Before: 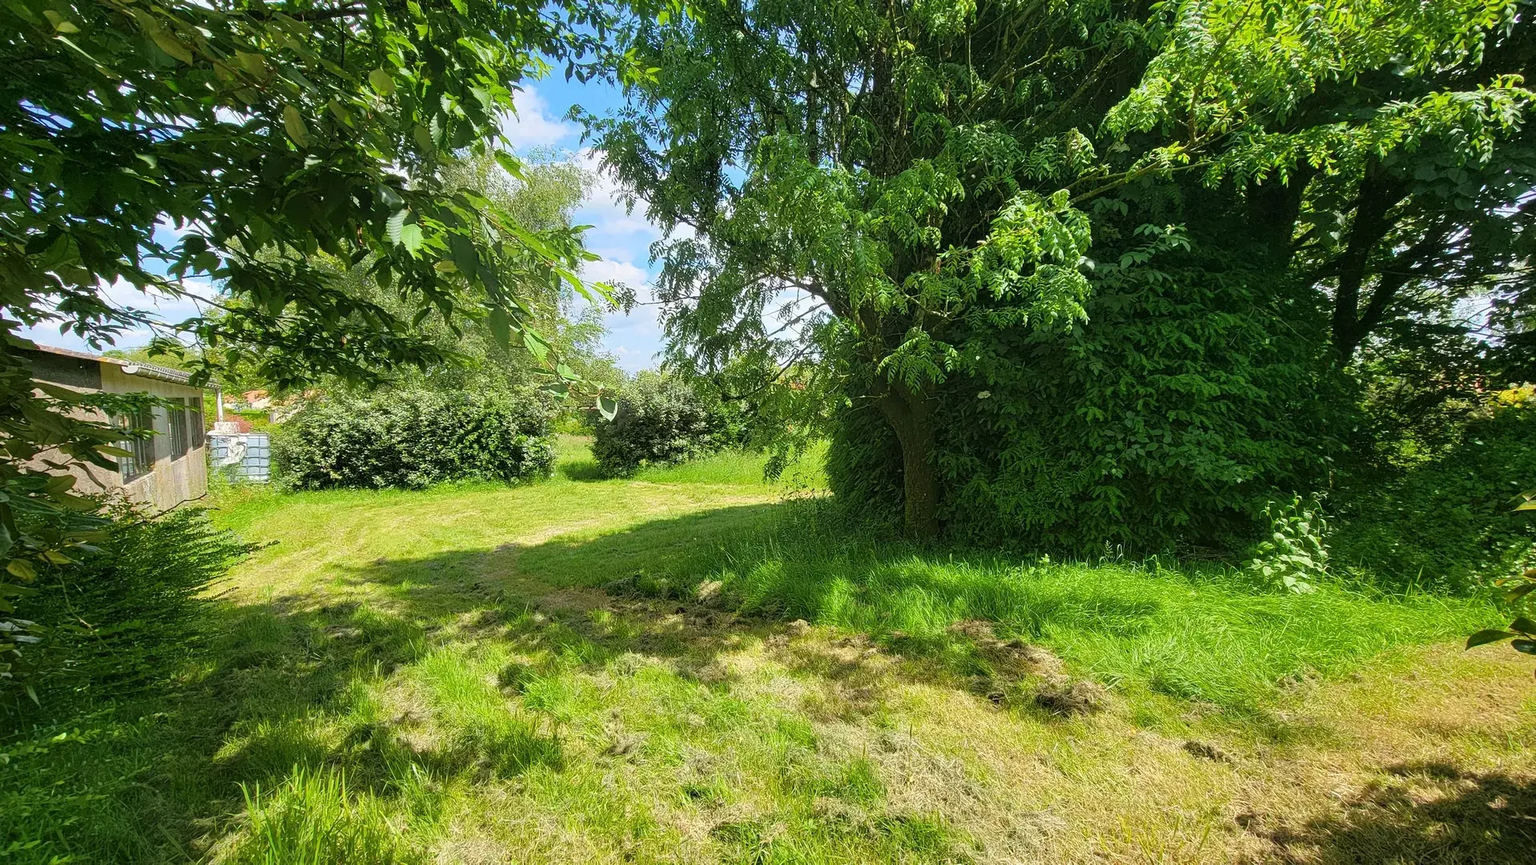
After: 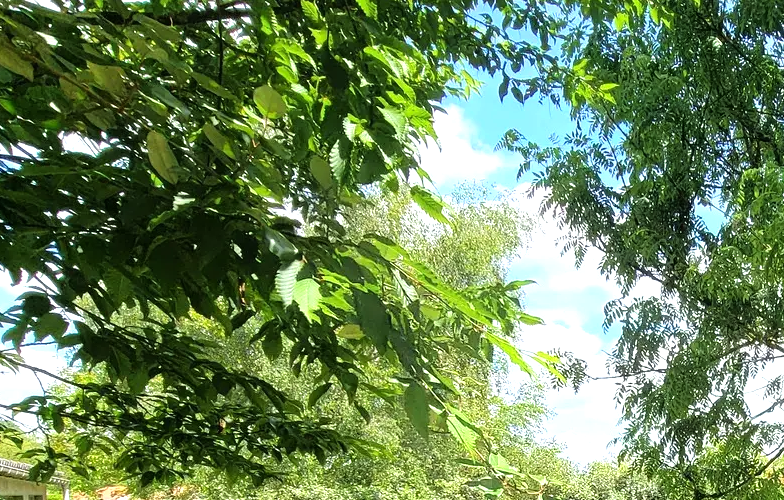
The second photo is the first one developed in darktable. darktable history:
tone equalizer: -8 EV -0.741 EV, -7 EV -0.718 EV, -6 EV -0.577 EV, -5 EV -0.397 EV, -3 EV 0.365 EV, -2 EV 0.6 EV, -1 EV 0.677 EV, +0 EV 0.733 EV
crop and rotate: left 10.807%, top 0.093%, right 48.287%, bottom 53.586%
